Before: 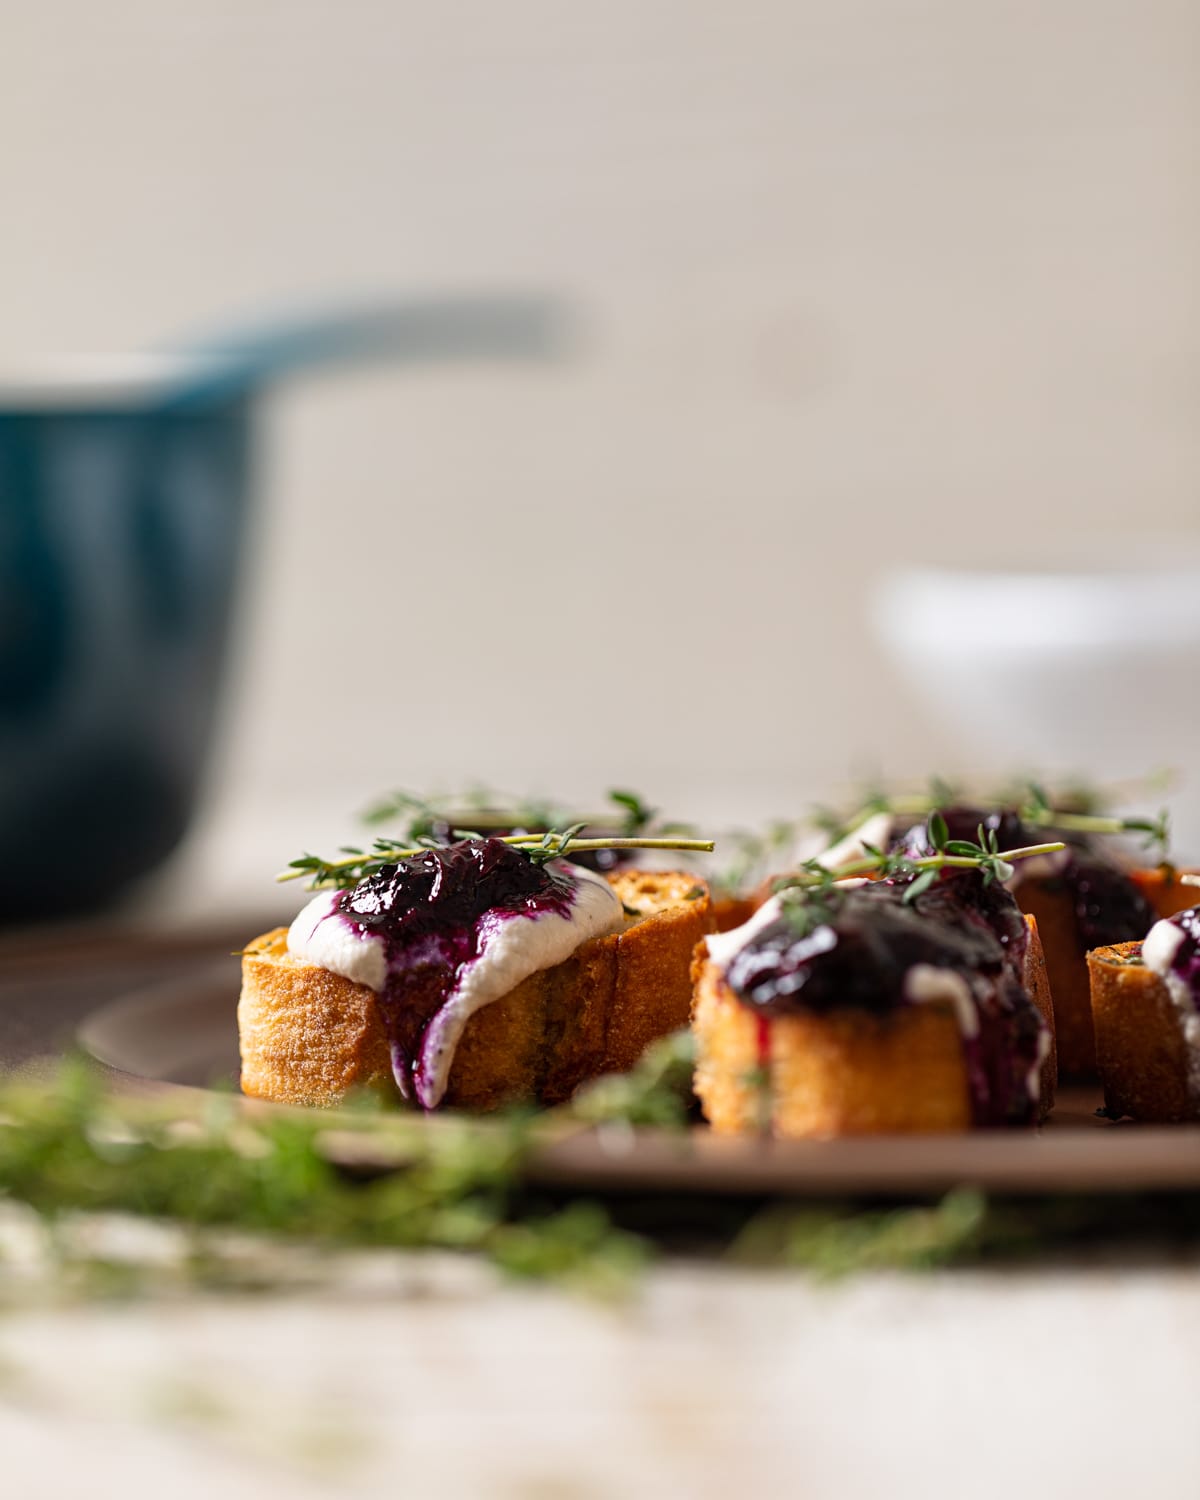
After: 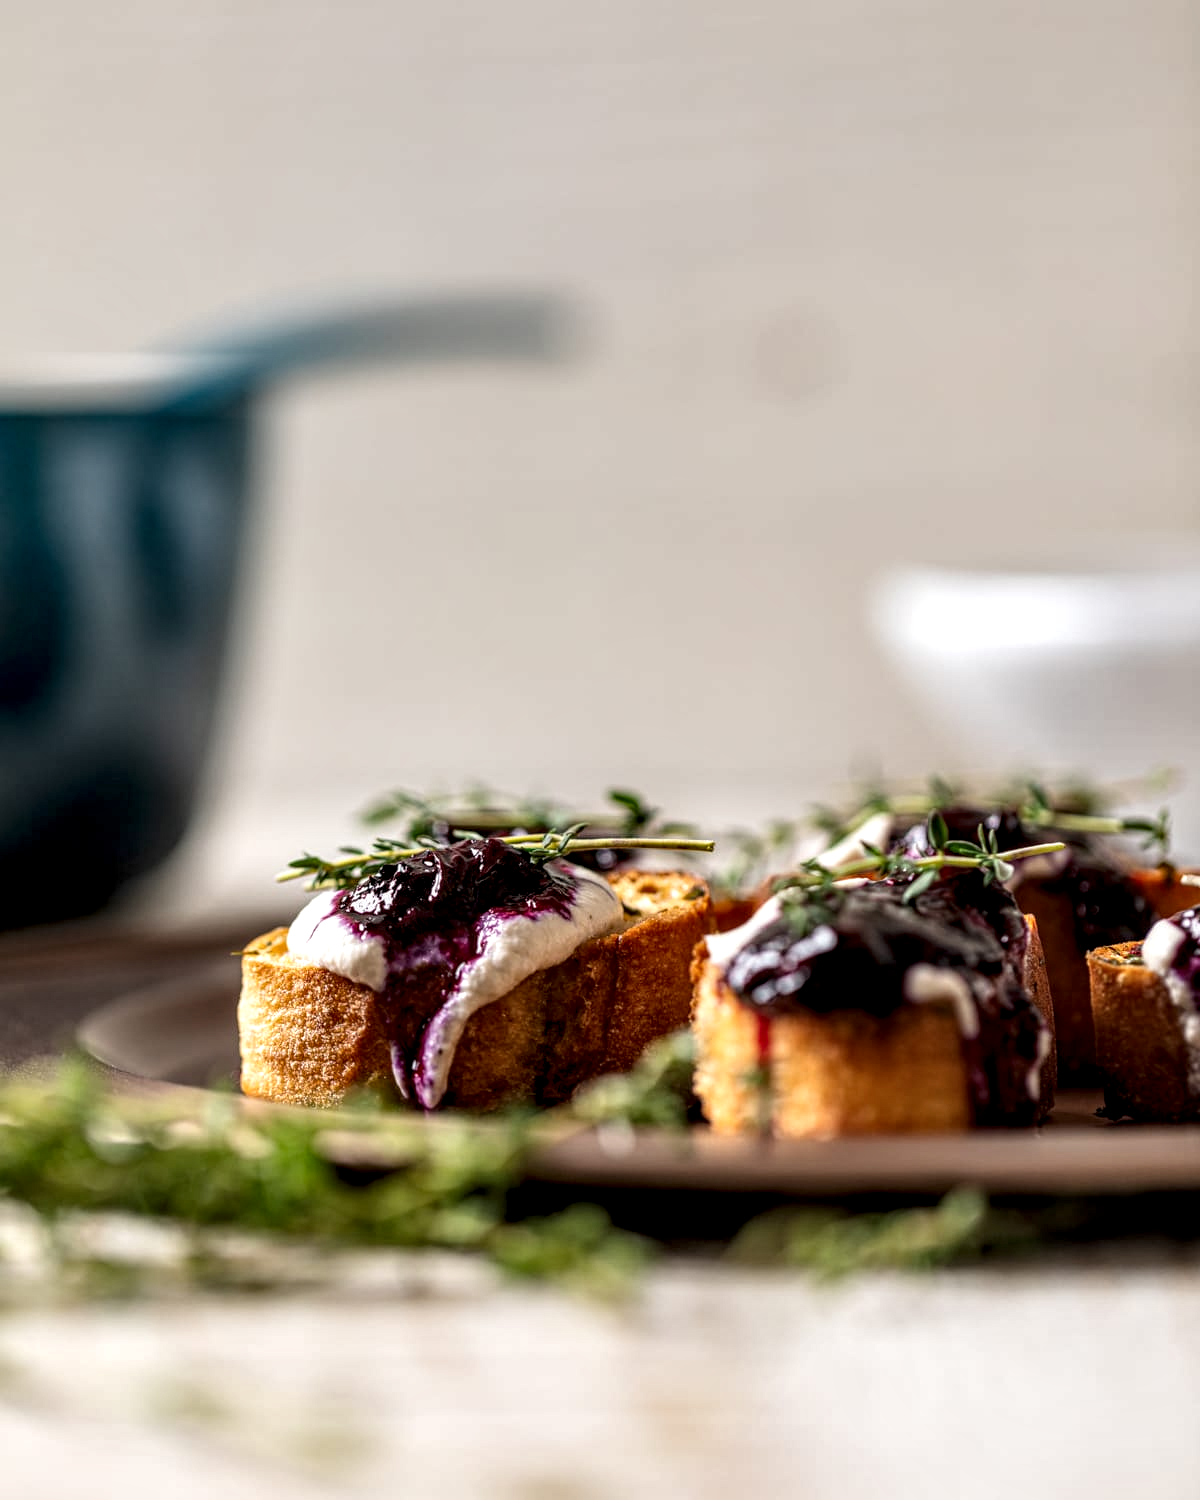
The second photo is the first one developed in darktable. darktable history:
local contrast: highlights 77%, shadows 56%, detail 173%, midtone range 0.435
